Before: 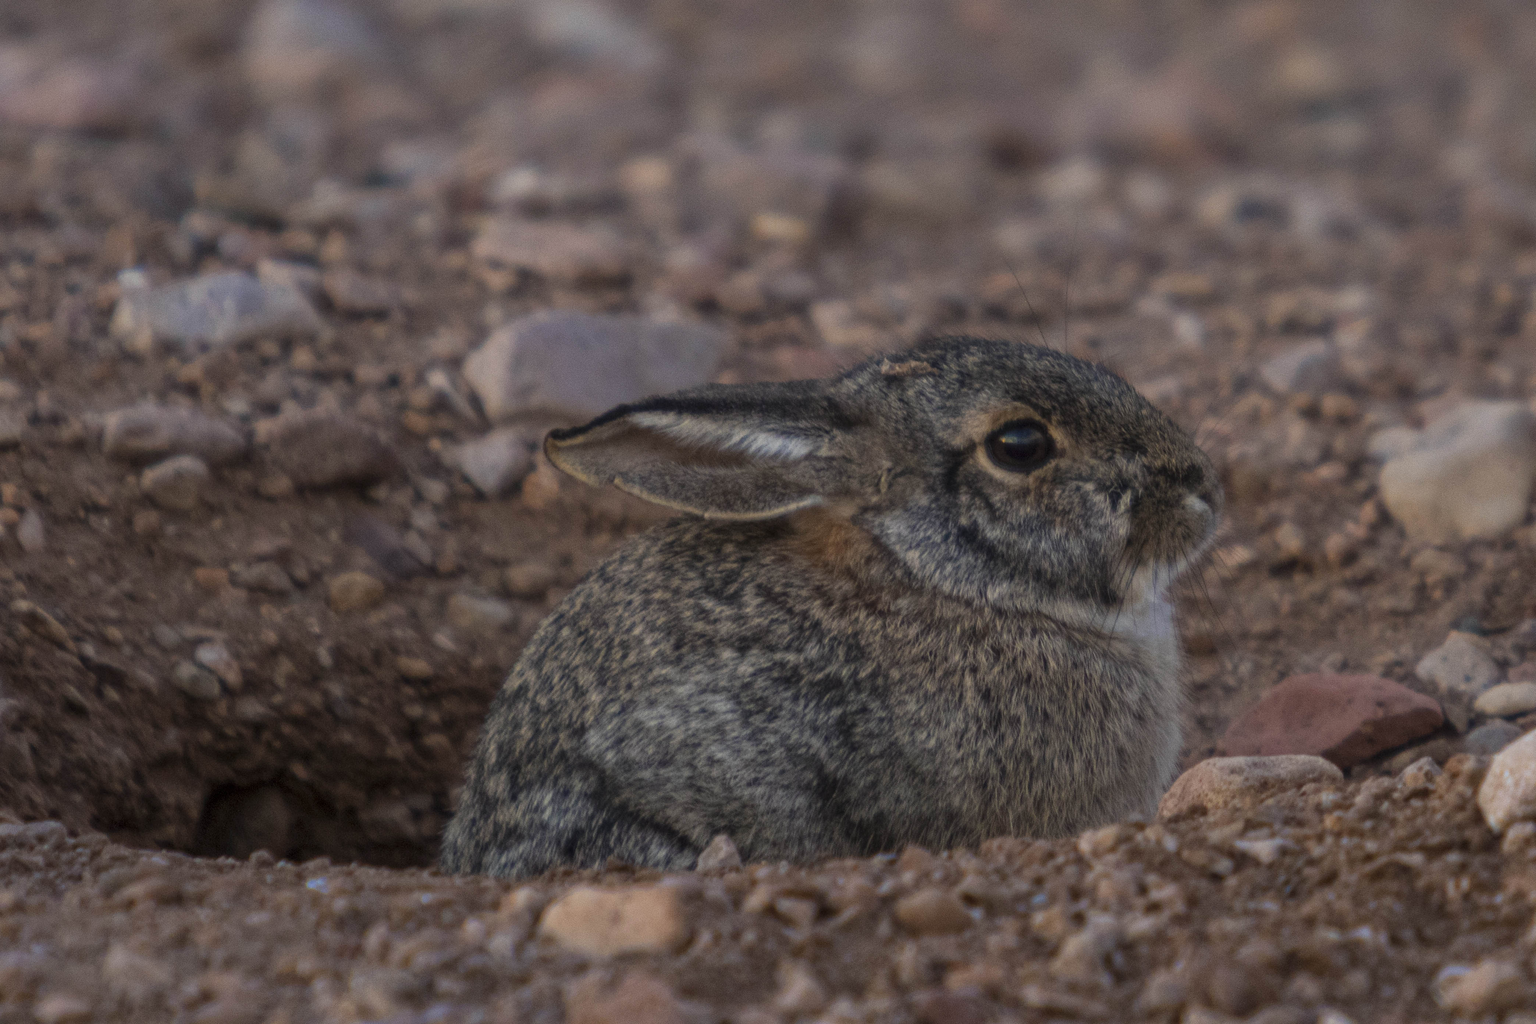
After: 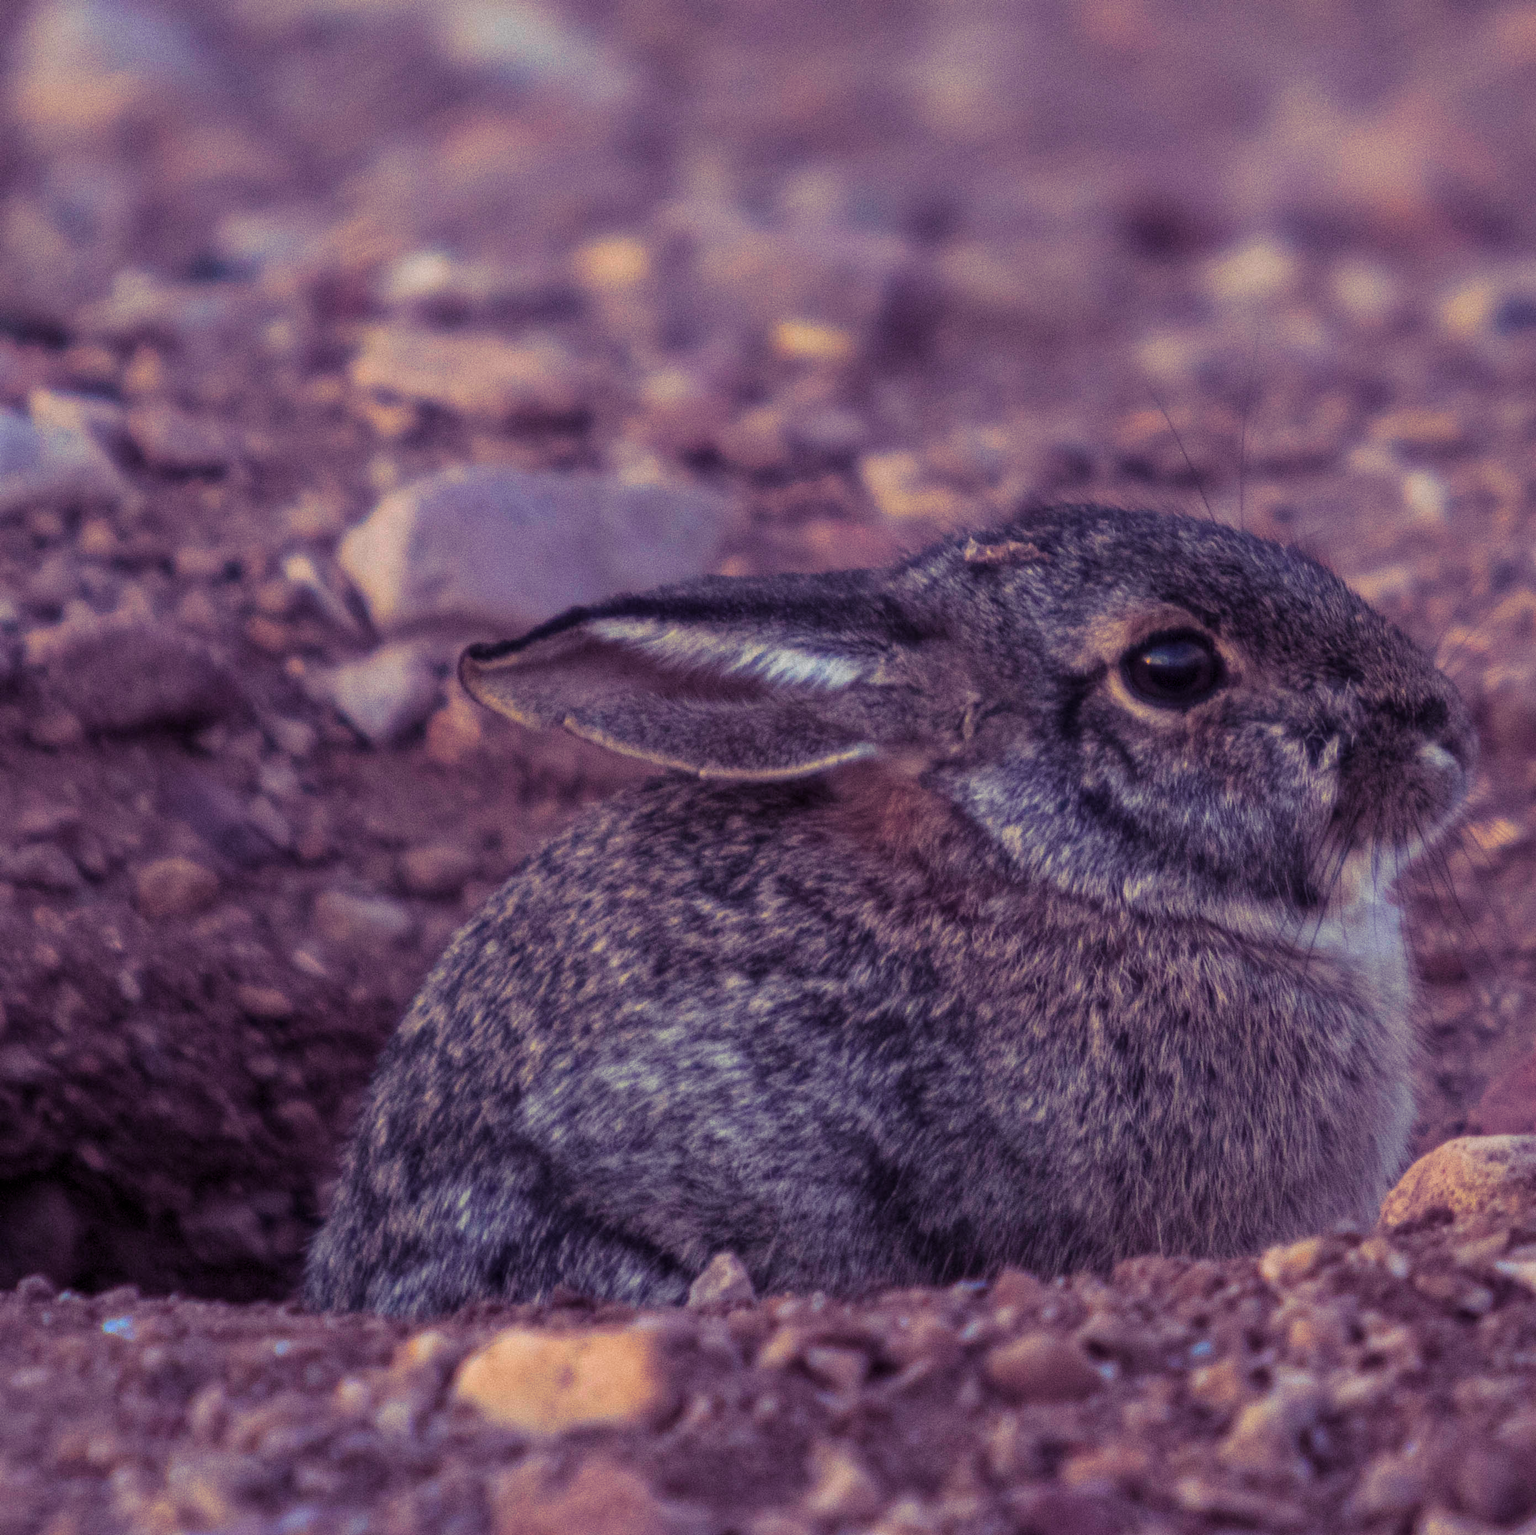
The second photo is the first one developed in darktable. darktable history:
split-toning: shadows › hue 255.6°, shadows › saturation 0.66, highlights › hue 43.2°, highlights › saturation 0.68, balance -50.1
lowpass: radius 0.5, unbound 0
color balance rgb: linear chroma grading › shadows -2.2%, linear chroma grading › highlights -15%, linear chroma grading › global chroma -10%, linear chroma grading › mid-tones -10%, perceptual saturation grading › global saturation 45%, perceptual saturation grading › highlights -50%, perceptual saturation grading › shadows 30%, perceptual brilliance grading › global brilliance 18%, global vibrance 45%
crop and rotate: left 15.546%, right 17.787%
